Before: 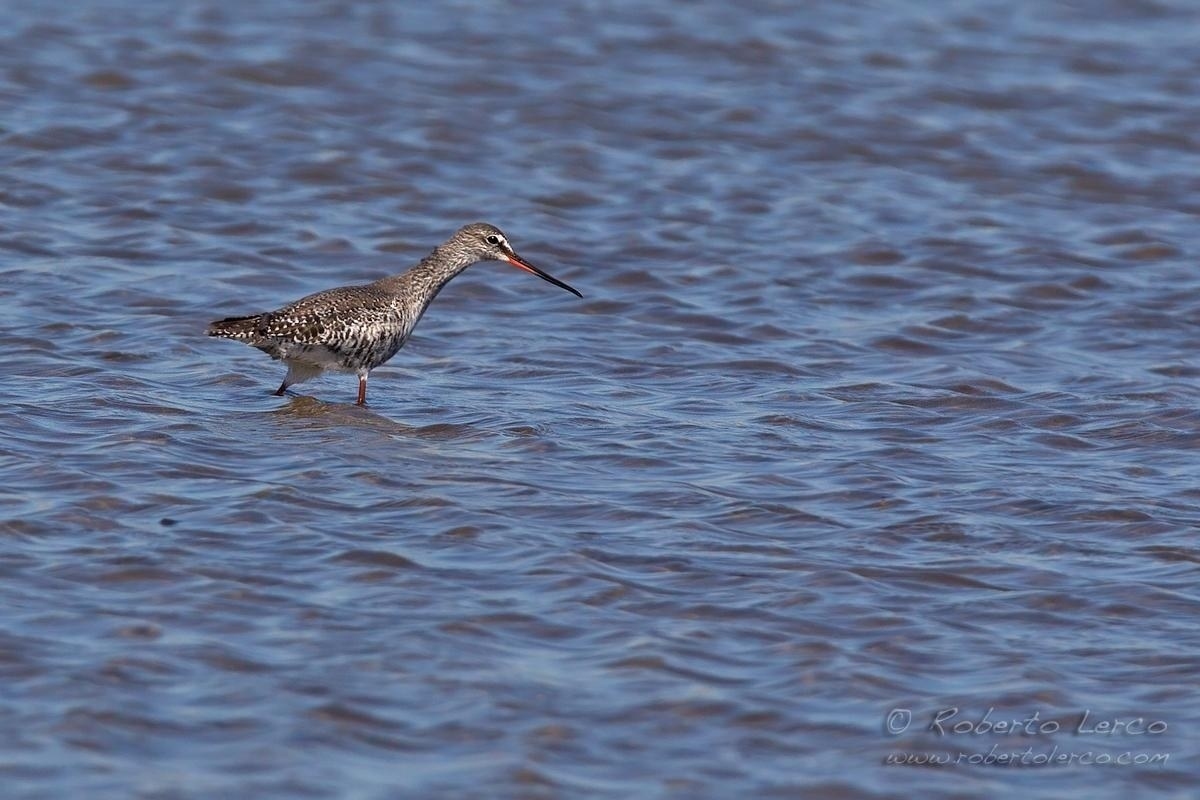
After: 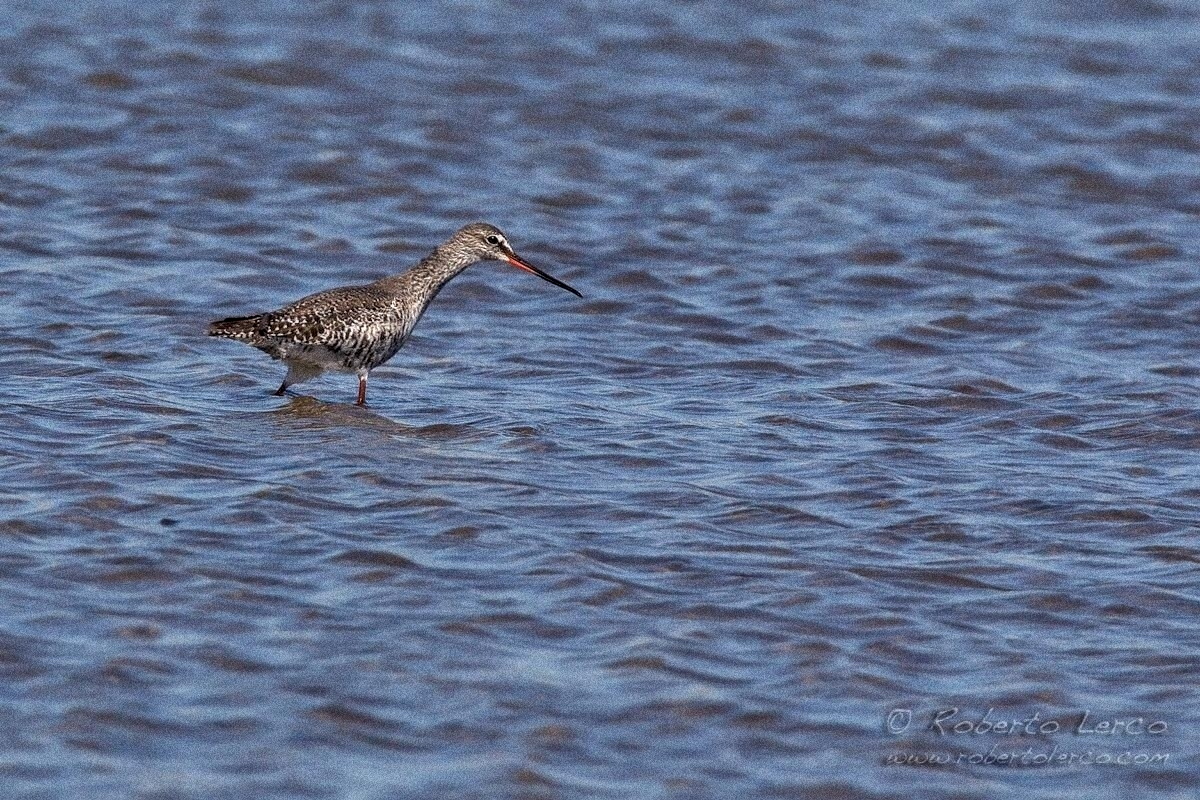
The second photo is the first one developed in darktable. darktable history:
grain: coarseness 14.49 ISO, strength 48.04%, mid-tones bias 35%
local contrast: detail 130%
